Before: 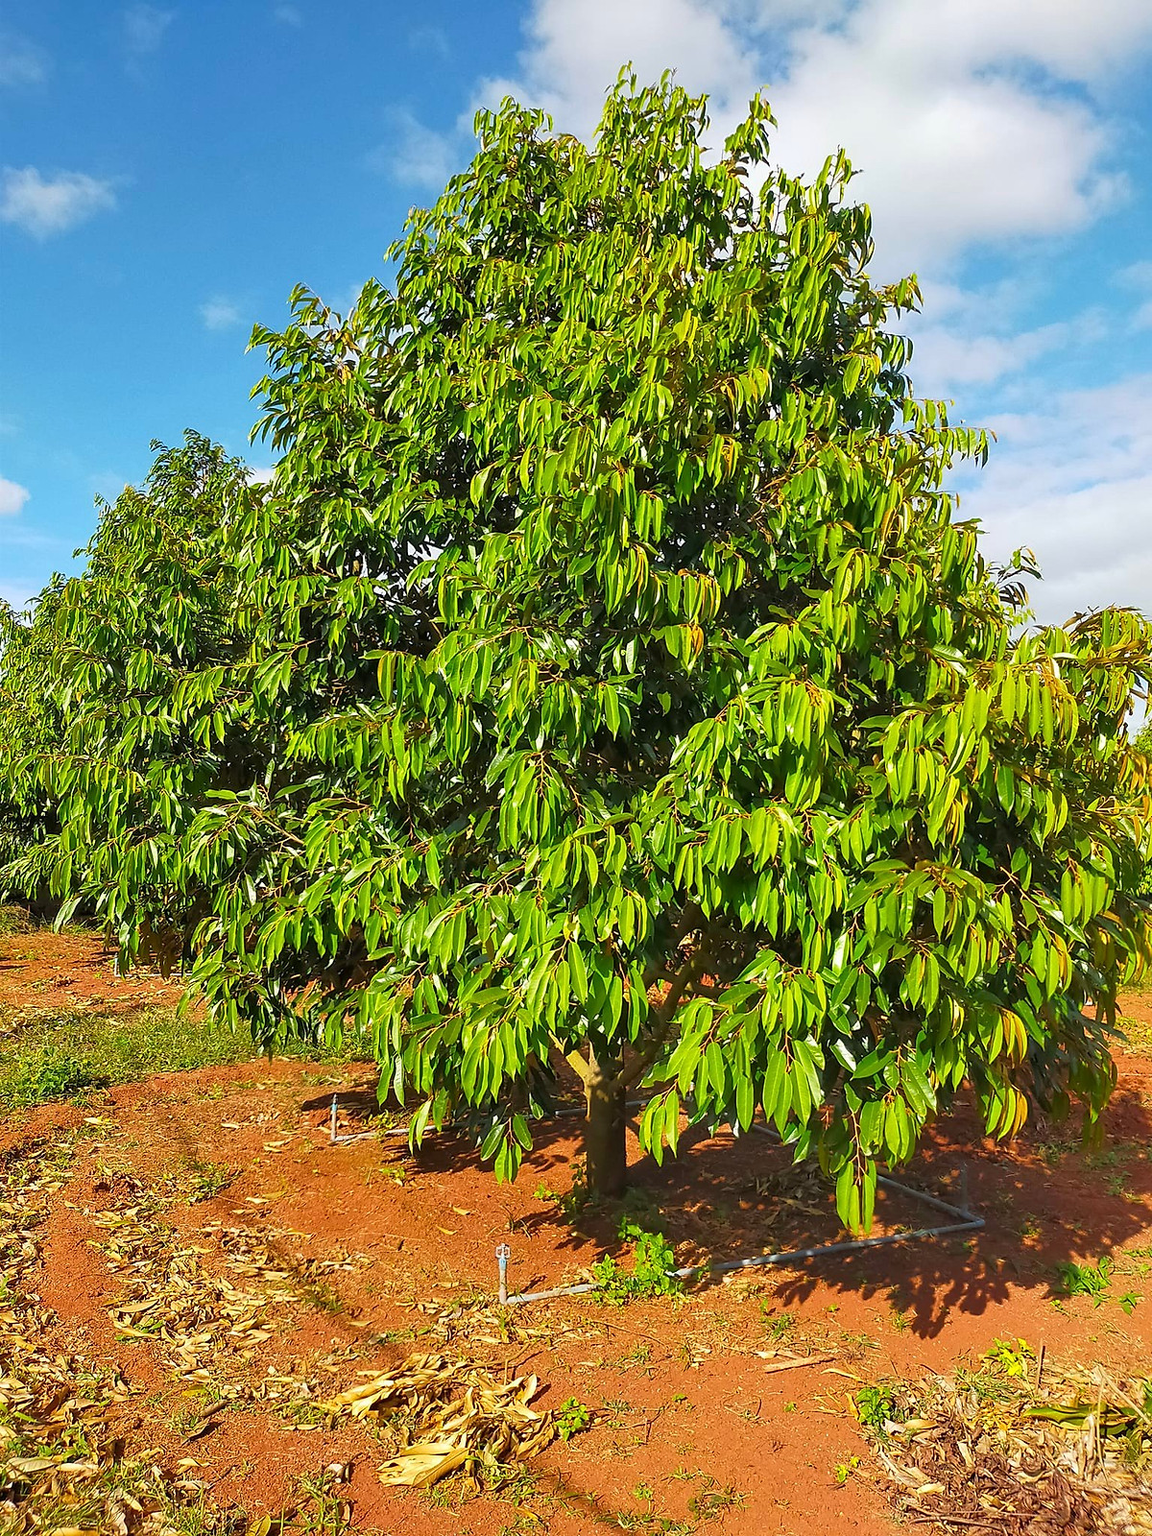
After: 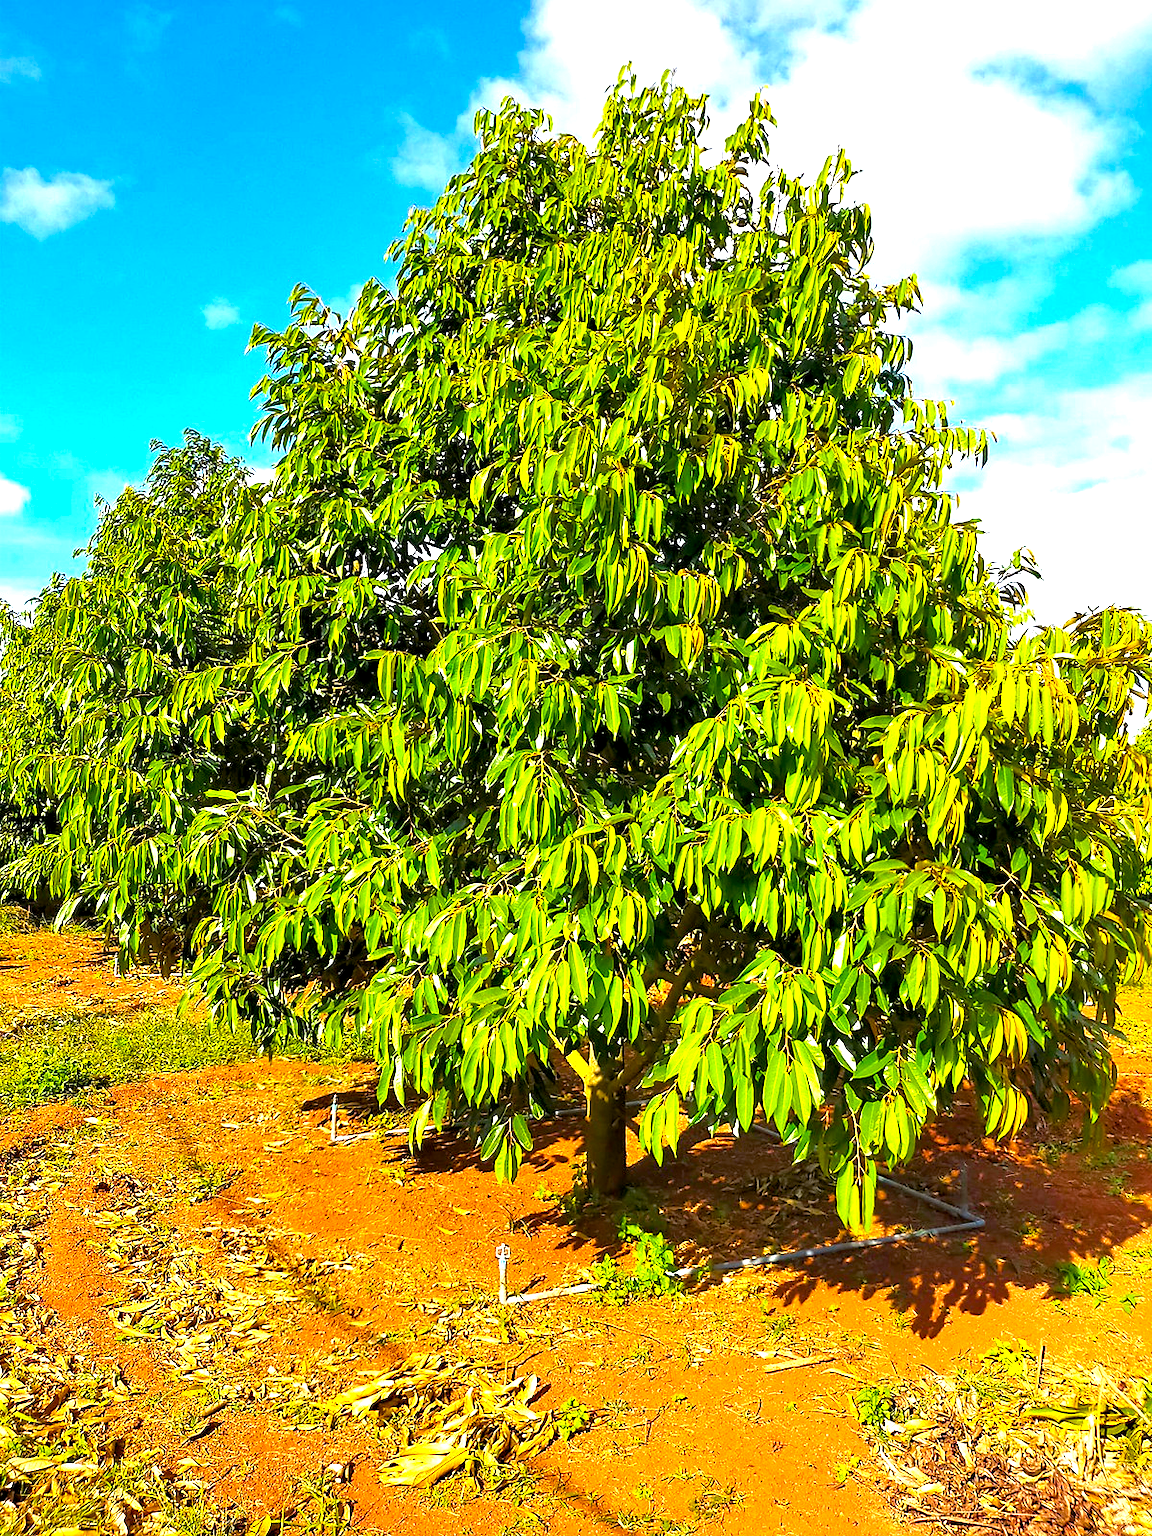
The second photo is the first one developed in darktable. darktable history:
haze removal: compatibility mode true, adaptive false
color balance rgb: global offset › luminance -0.99%, perceptual saturation grading › global saturation 19.794%, global vibrance 20%
exposure: black level correction 0, exposure 0.702 EV, compensate highlight preservation false
tone equalizer: -8 EV -0.384 EV, -7 EV -0.411 EV, -6 EV -0.319 EV, -5 EV -0.184 EV, -3 EV 0.196 EV, -2 EV 0.332 EV, -1 EV 0.409 EV, +0 EV 0.439 EV, edges refinement/feathering 500, mask exposure compensation -1.57 EV, preserve details no
